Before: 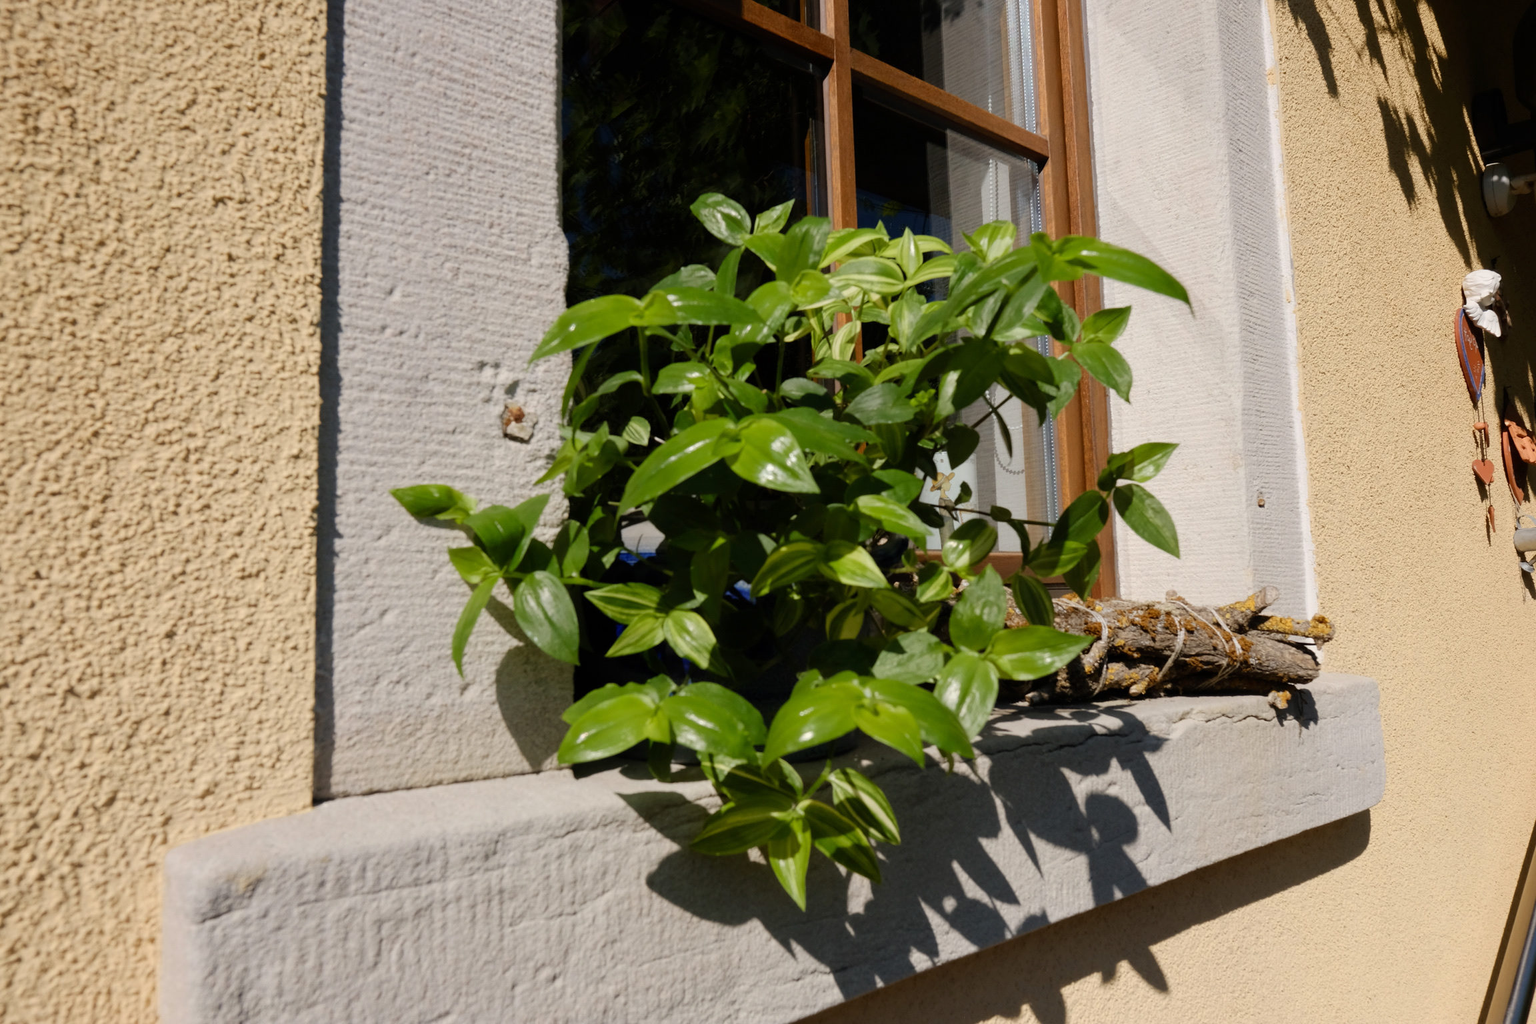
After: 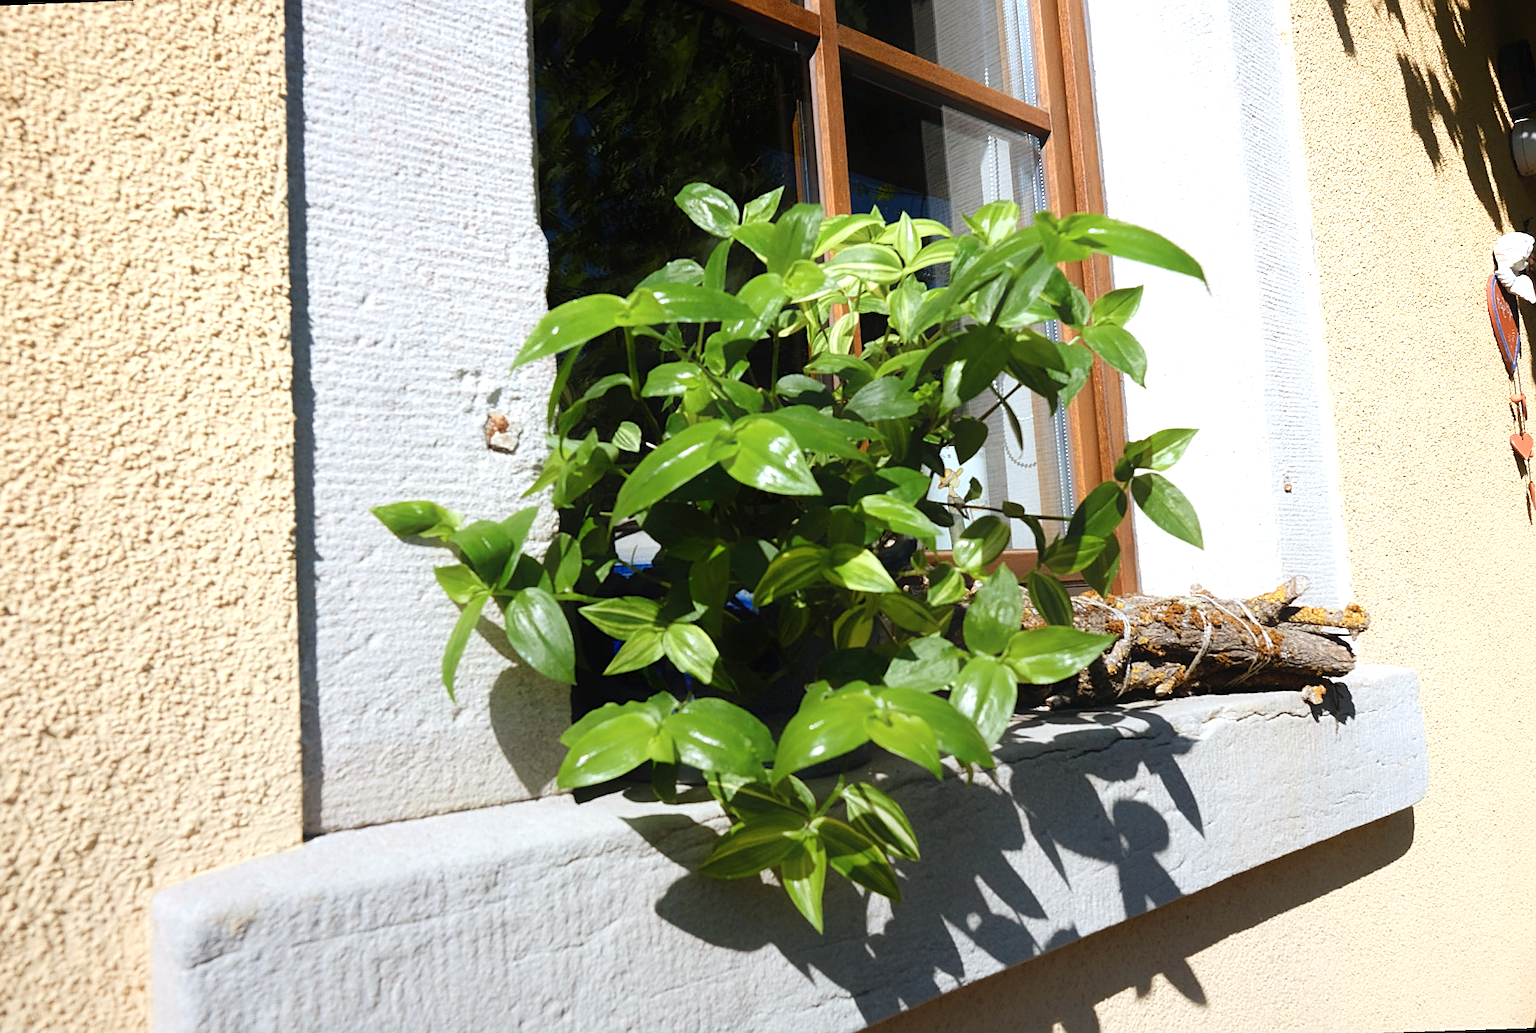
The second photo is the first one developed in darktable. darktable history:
exposure: black level correction 0, exposure 1 EV, compensate exposure bias true, compensate highlight preservation false
sharpen: on, module defaults
rotate and perspective: rotation -2.12°, lens shift (vertical) 0.009, lens shift (horizontal) -0.008, automatic cropping original format, crop left 0.036, crop right 0.964, crop top 0.05, crop bottom 0.959
graduated density: rotation -180°, offset 24.95
contrast equalizer: y [[0.5, 0.486, 0.447, 0.446, 0.489, 0.5], [0.5 ×6], [0.5 ×6], [0 ×6], [0 ×6]]
color correction: highlights a* -4.18, highlights b* -10.81
tone equalizer: on, module defaults
